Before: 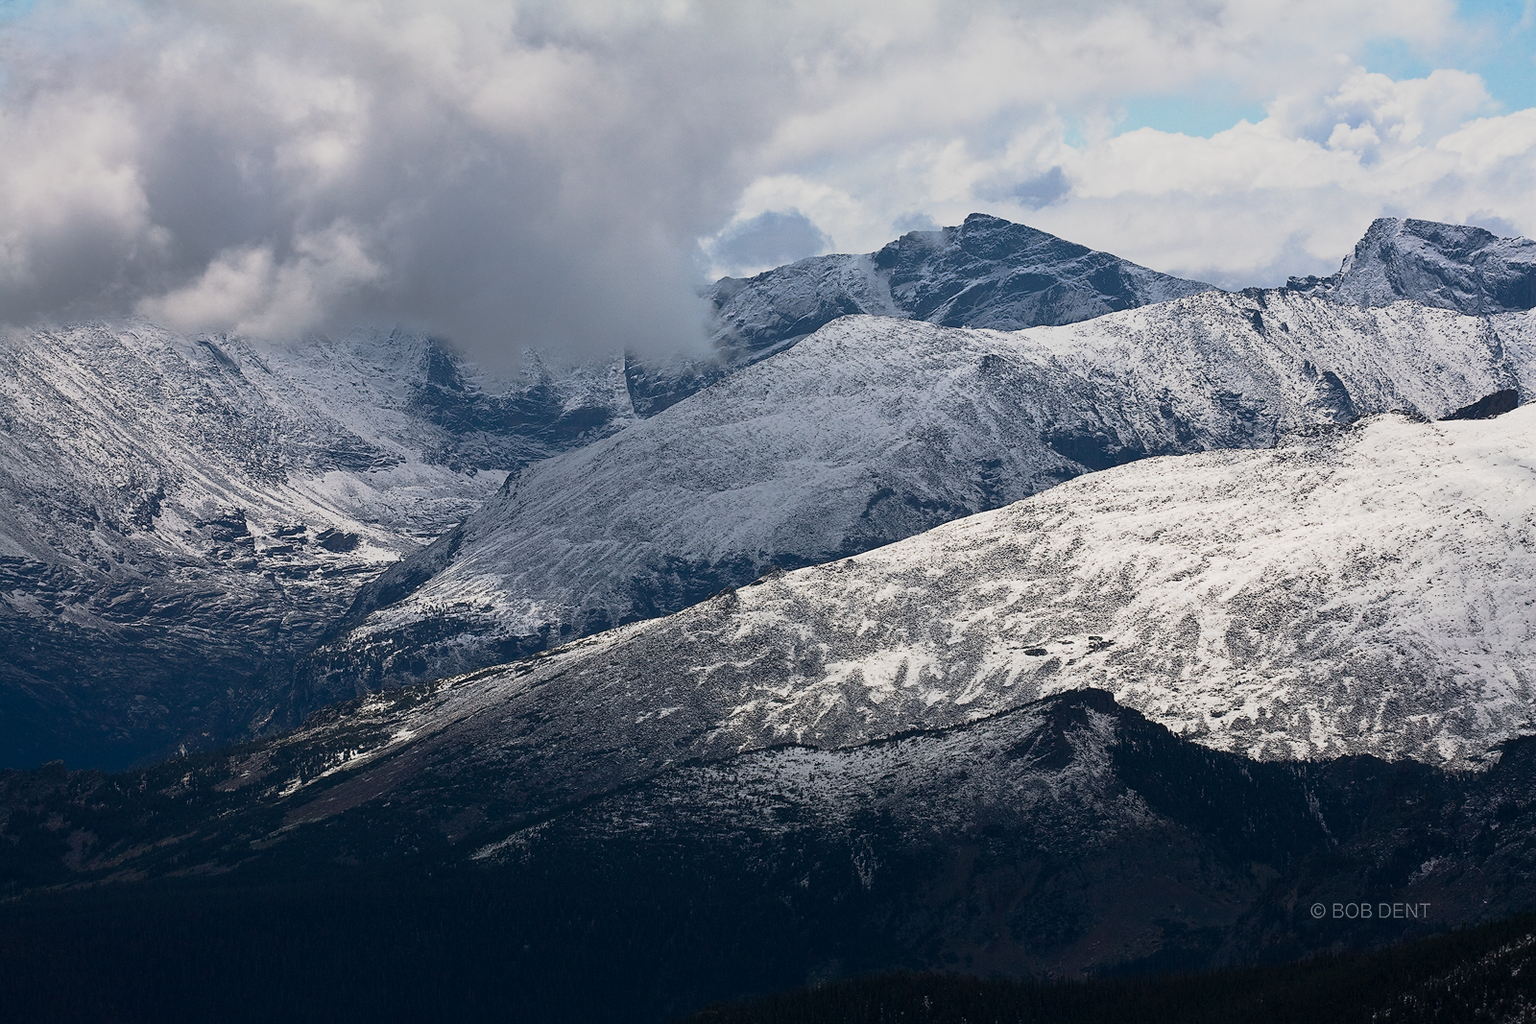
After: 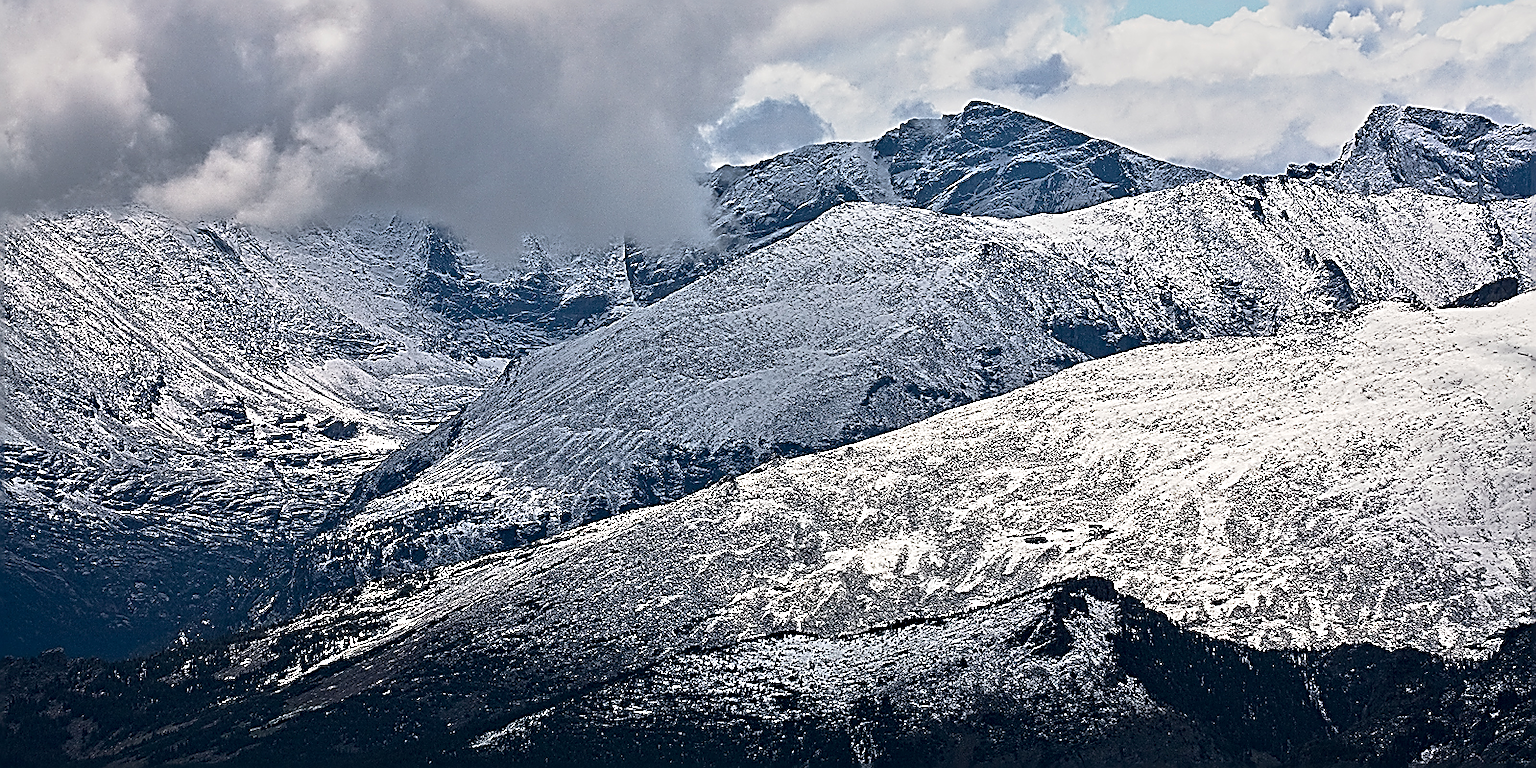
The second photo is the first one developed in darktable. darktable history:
tone equalizer: -8 EV 0.022 EV, -7 EV -0.014 EV, -6 EV 0.032 EV, -5 EV 0.052 EV, -4 EV 0.293 EV, -3 EV 0.622 EV, -2 EV 0.563 EV, -1 EV 0.172 EV, +0 EV 0.046 EV
sharpen: amount 1.989
crop: top 11.037%, bottom 13.953%
contrast equalizer: octaves 7, y [[0.511, 0.558, 0.631, 0.632, 0.559, 0.512], [0.5 ×6], [0.507, 0.559, 0.627, 0.644, 0.647, 0.647], [0 ×6], [0 ×6]], mix 0.744
